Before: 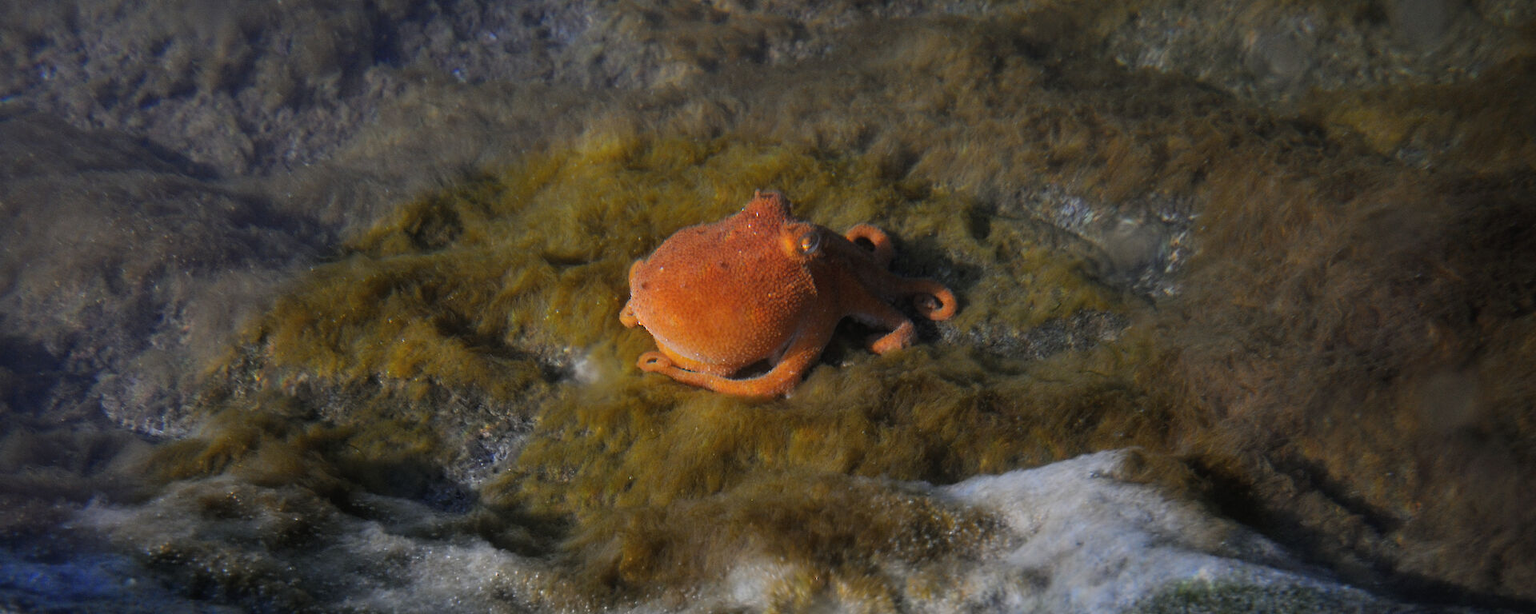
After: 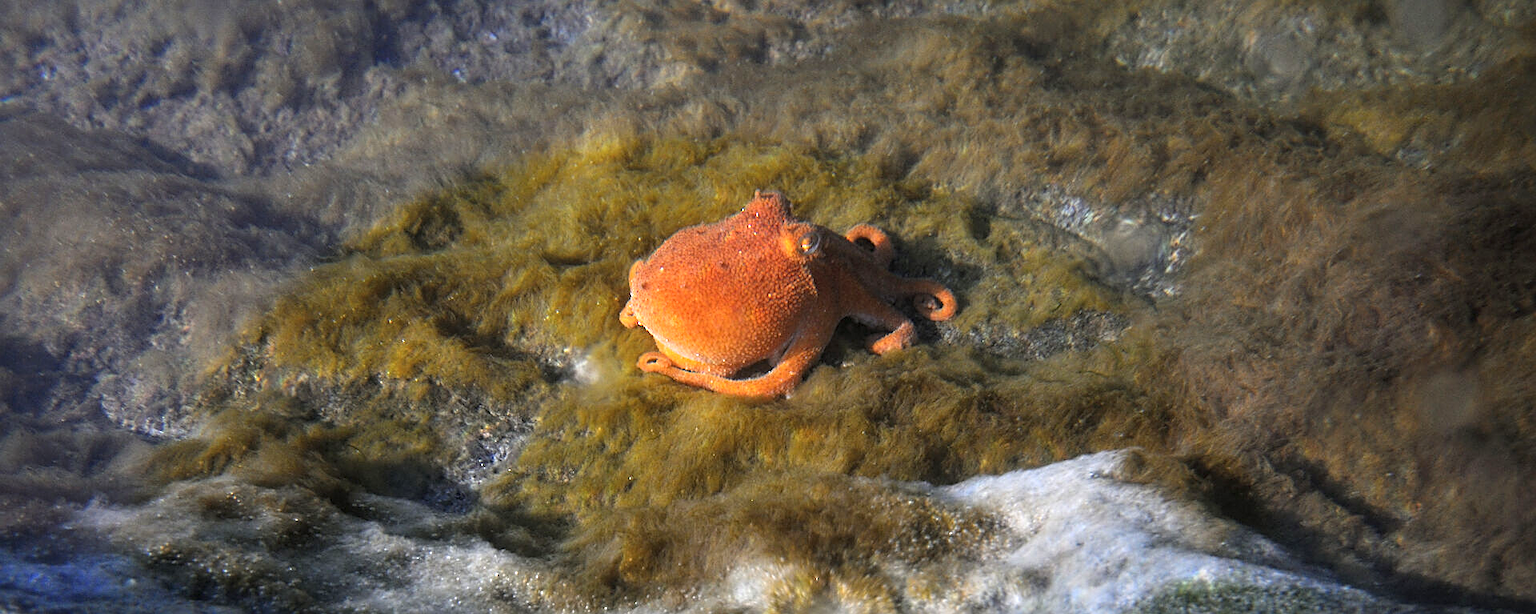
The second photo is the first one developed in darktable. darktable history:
local contrast: highlights 100%, shadows 100%, detail 120%, midtone range 0.2
exposure: black level correction 0, exposure 1 EV, compensate highlight preservation false
sharpen: on, module defaults
